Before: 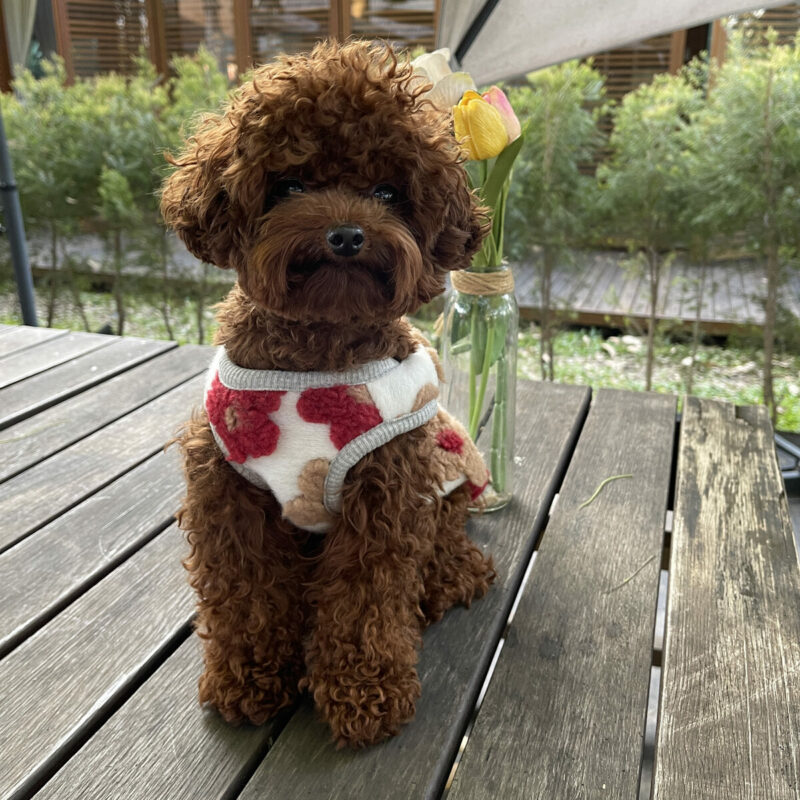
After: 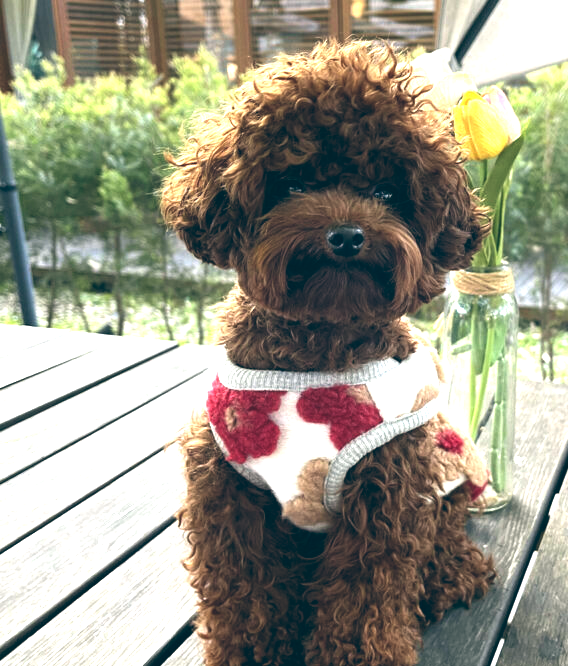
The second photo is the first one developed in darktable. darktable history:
crop: right 28.885%, bottom 16.626%
exposure: exposure 1 EV, compensate highlight preservation false
color balance: lift [1.016, 0.983, 1, 1.017], gamma [0.958, 1, 1, 1], gain [0.981, 1.007, 0.993, 1.002], input saturation 118.26%, contrast 13.43%, contrast fulcrum 21.62%, output saturation 82.76%
